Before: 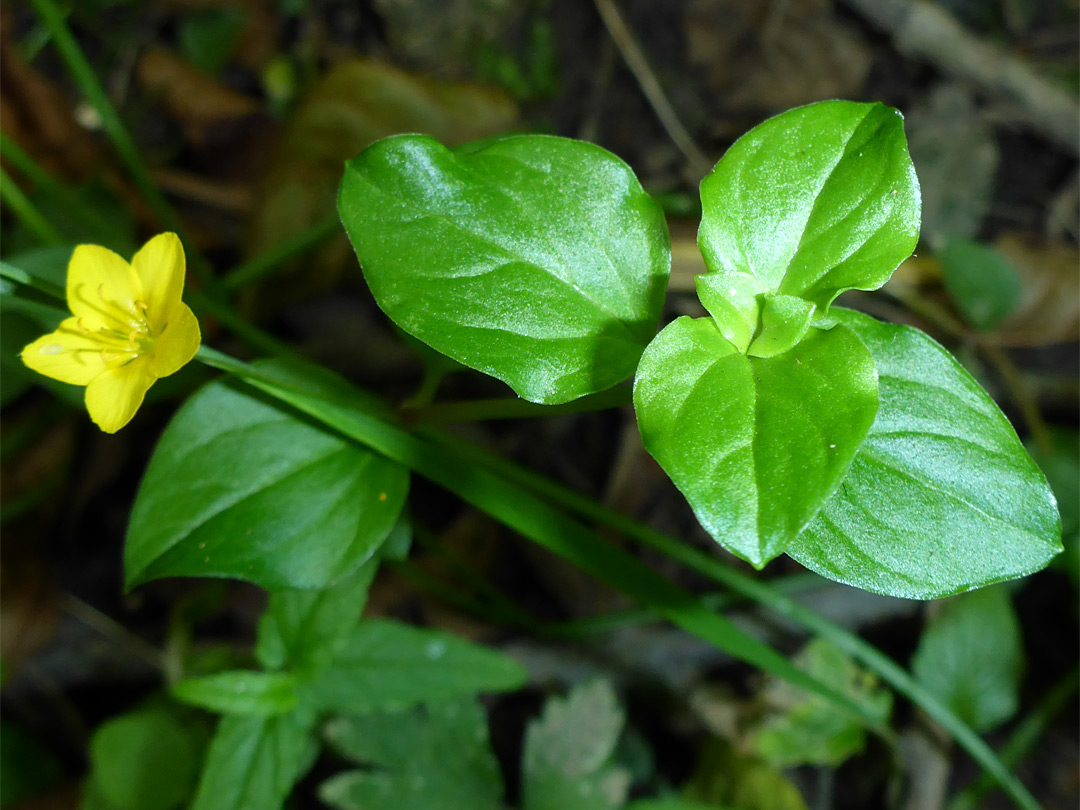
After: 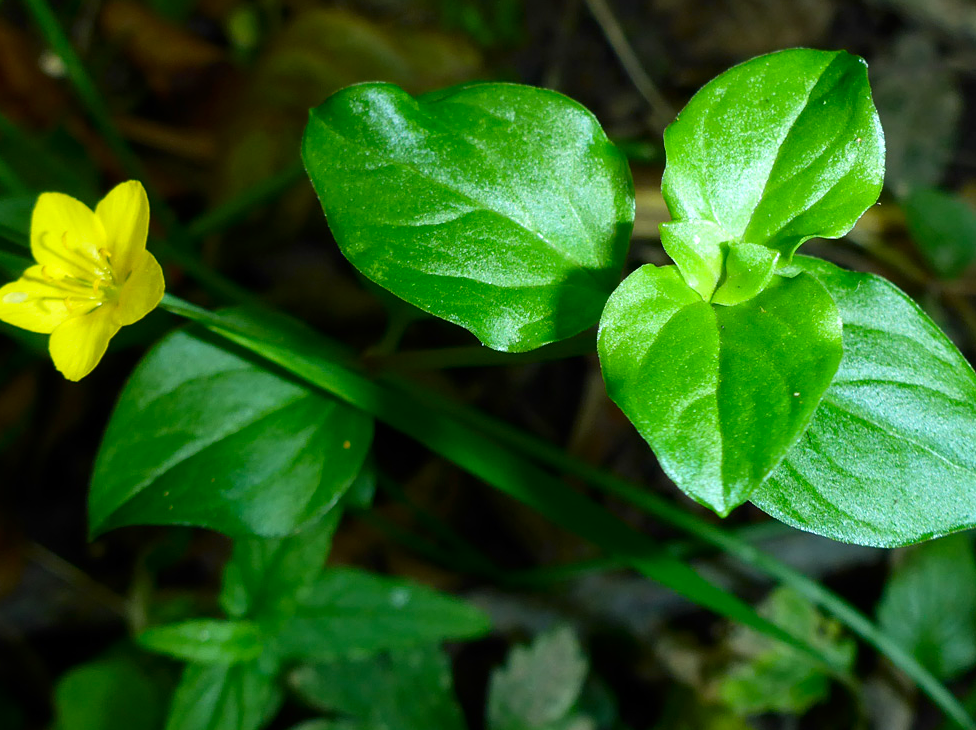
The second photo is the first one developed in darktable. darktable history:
crop: left 3.338%, top 6.477%, right 6.245%, bottom 3.289%
contrast brightness saturation: contrast 0.128, brightness -0.064, saturation 0.151
tone equalizer: edges refinement/feathering 500, mask exposure compensation -1.57 EV, preserve details no
